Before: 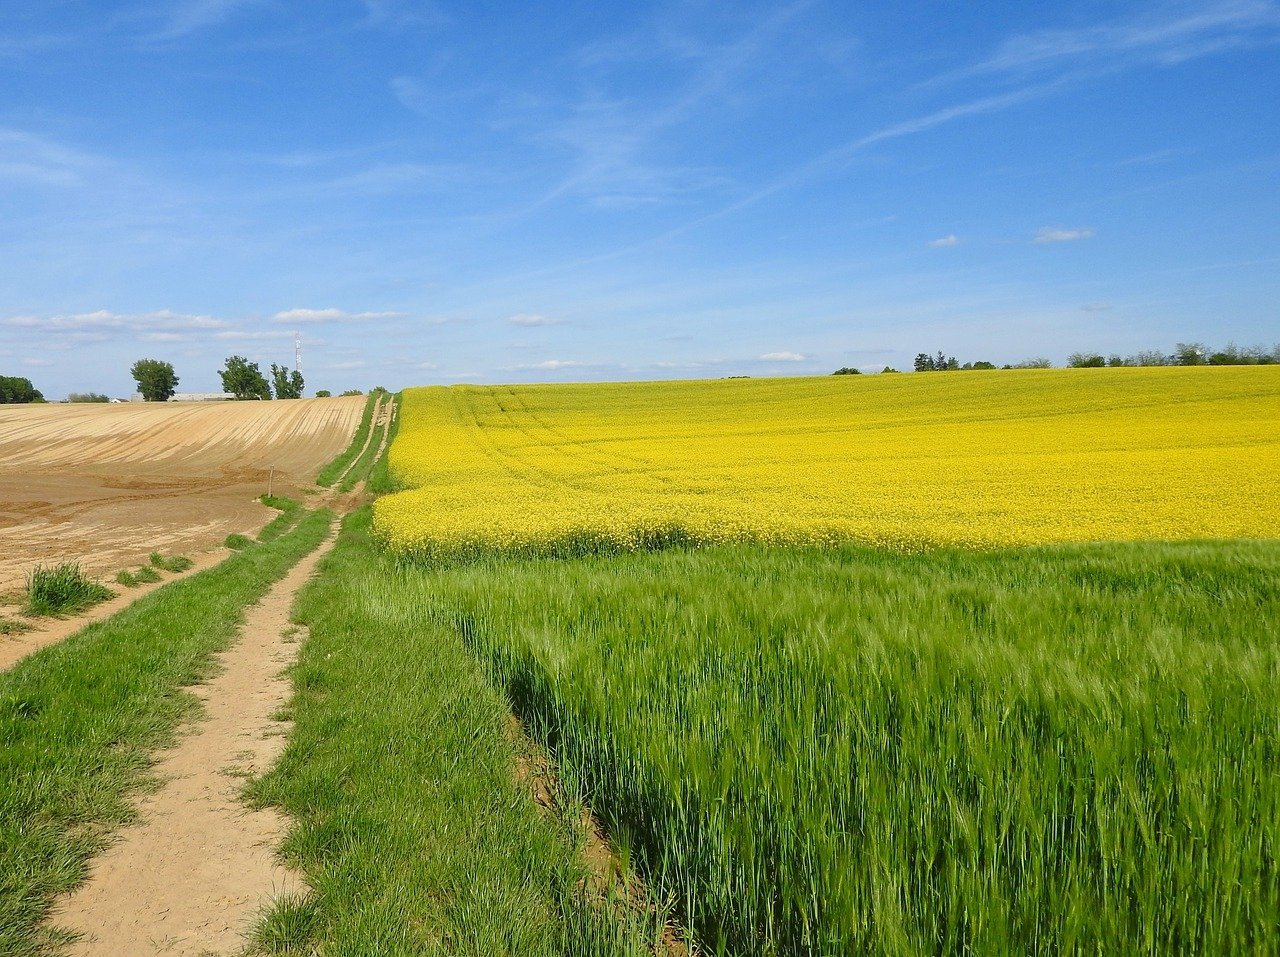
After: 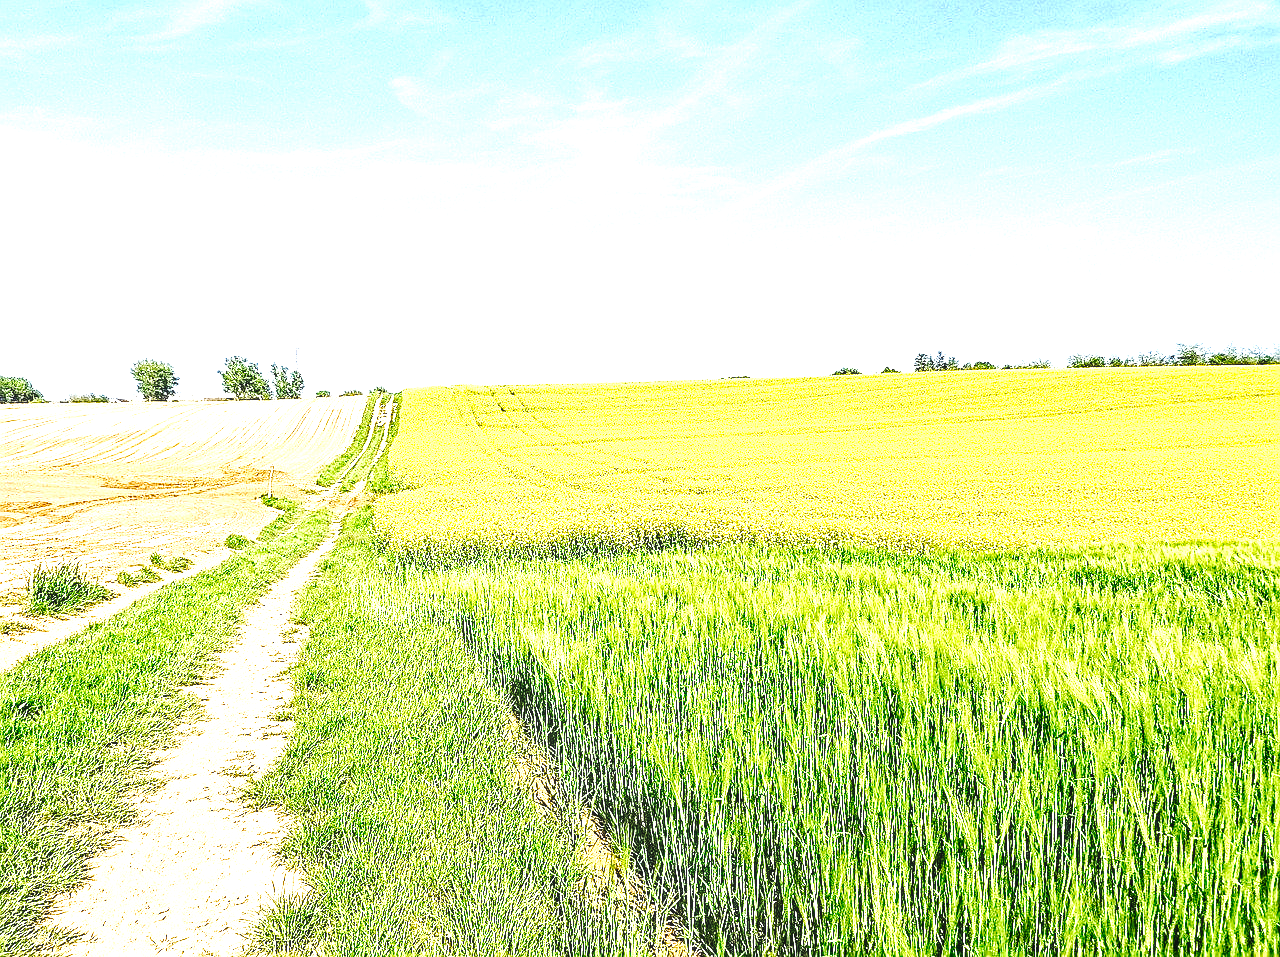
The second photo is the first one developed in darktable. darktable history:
color correction: highlights a* -0.182, highlights b* -0.107
sharpen: on, module defaults
local contrast: detail 130%
exposure: exposure 2.228 EV, compensate highlight preservation false
tone curve: curves: ch0 [(0, 0) (0.003, 0.008) (0.011, 0.011) (0.025, 0.018) (0.044, 0.028) (0.069, 0.039) (0.1, 0.056) (0.136, 0.081) (0.177, 0.118) (0.224, 0.164) (0.277, 0.223) (0.335, 0.3) (0.399, 0.399) (0.468, 0.51) (0.543, 0.618) (0.623, 0.71) (0.709, 0.79) (0.801, 0.865) (0.898, 0.93) (1, 1)], preserve colors none
contrast equalizer: octaves 7, y [[0.5, 0.542, 0.583, 0.625, 0.667, 0.708], [0.5 ×6], [0.5 ×6], [0 ×6], [0 ×6]]
